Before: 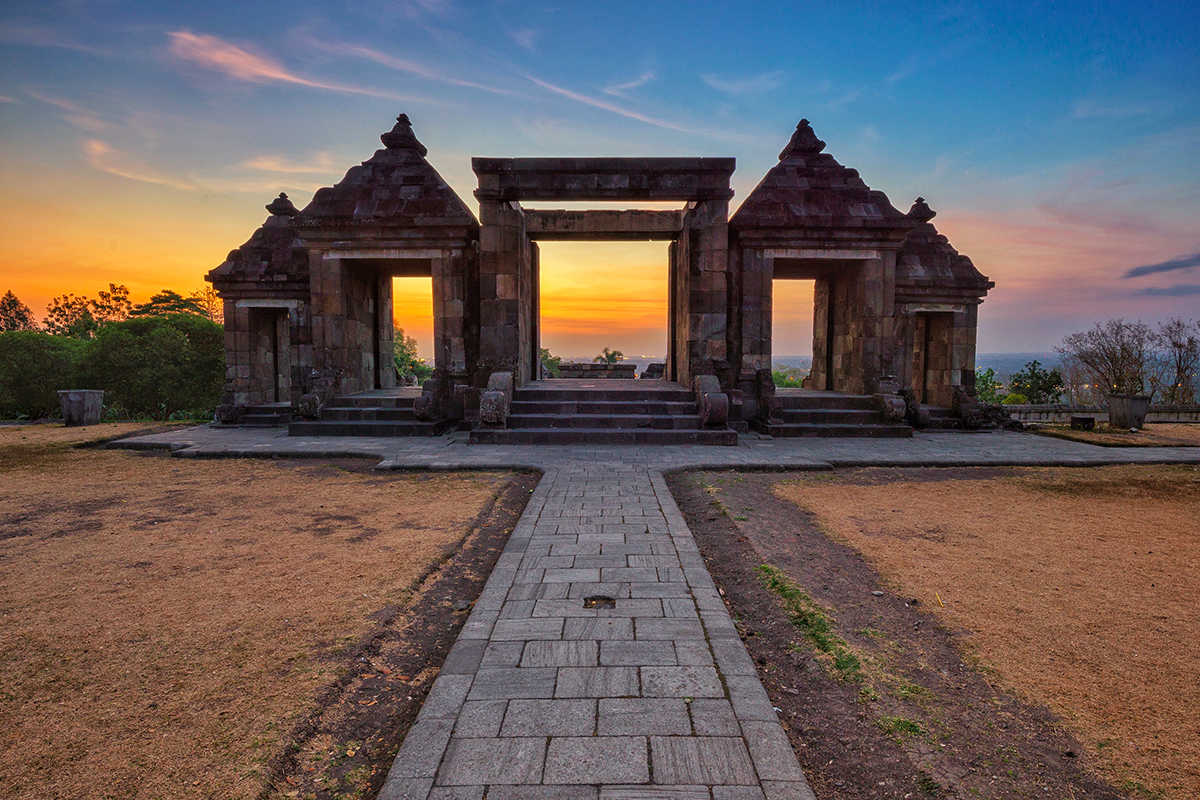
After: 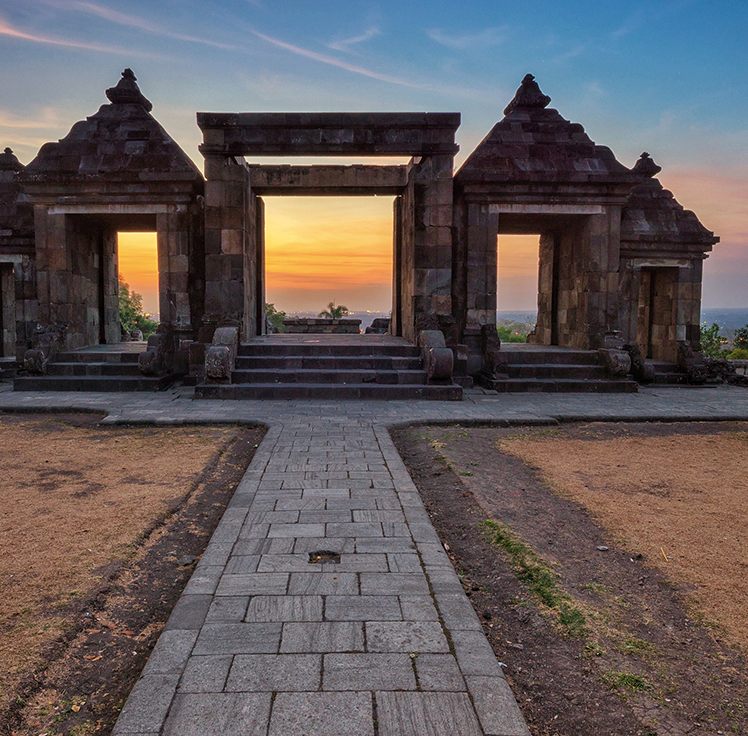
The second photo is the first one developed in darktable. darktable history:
tone equalizer: on, module defaults
exposure: compensate highlight preservation false
crop and rotate: left 22.918%, top 5.629%, right 14.711%, bottom 2.247%
